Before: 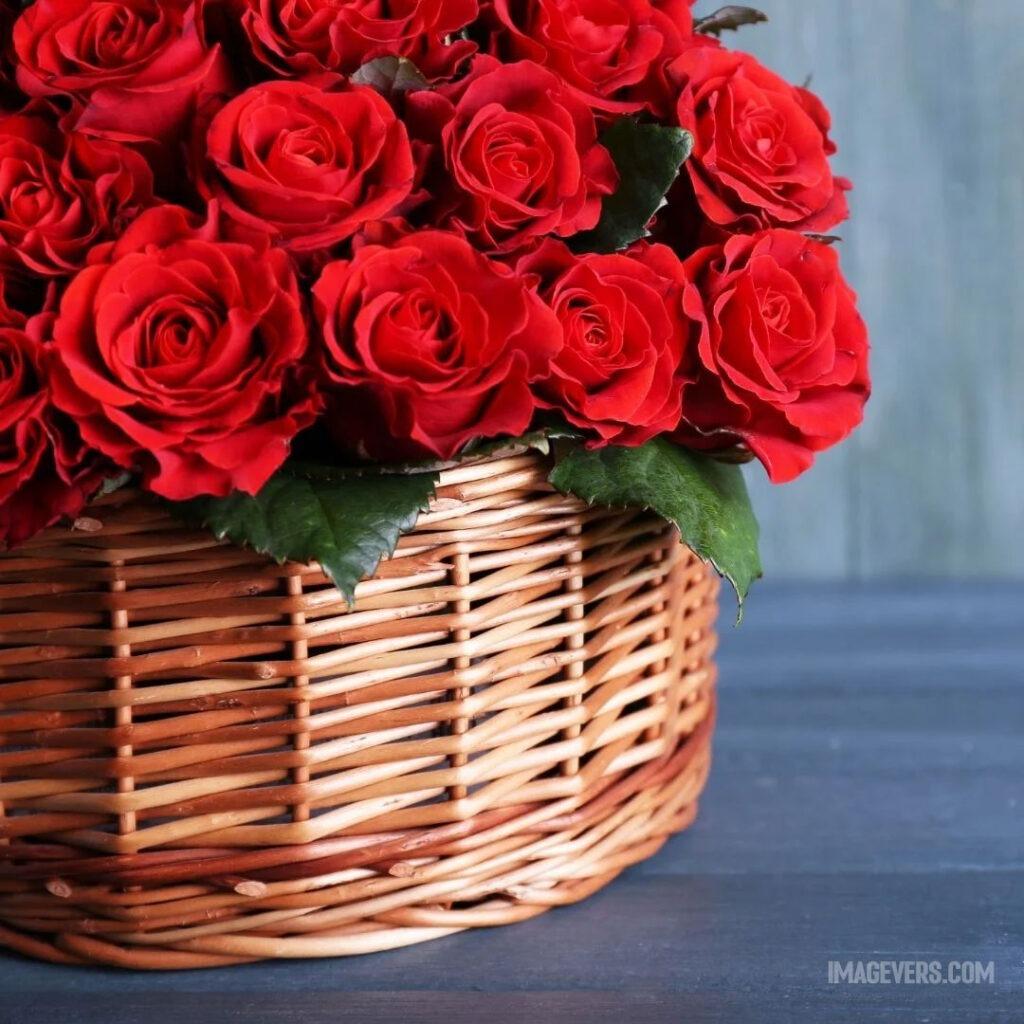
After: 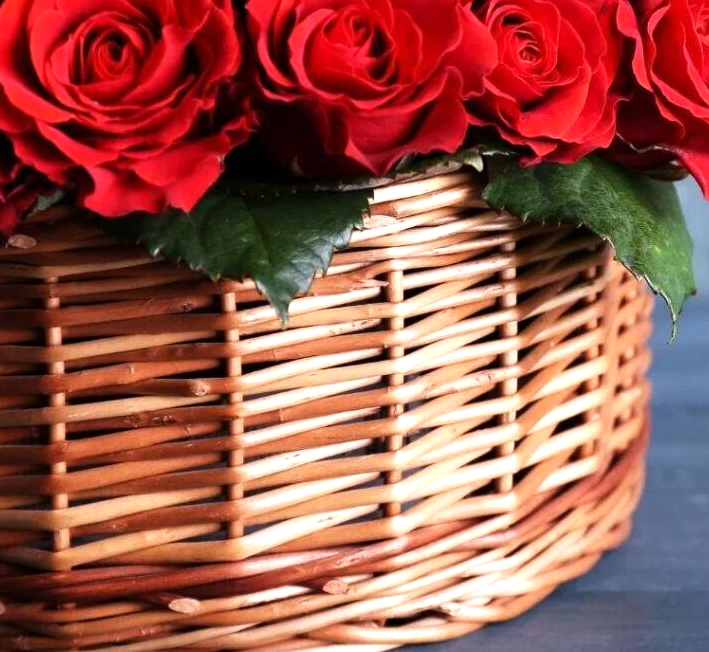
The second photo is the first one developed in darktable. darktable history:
crop: left 6.488%, top 27.668%, right 24.183%, bottom 8.656%
tone equalizer: -8 EV -0.417 EV, -7 EV -0.389 EV, -6 EV -0.333 EV, -5 EV -0.222 EV, -3 EV 0.222 EV, -2 EV 0.333 EV, -1 EV 0.389 EV, +0 EV 0.417 EV, edges refinement/feathering 500, mask exposure compensation -1.57 EV, preserve details no
